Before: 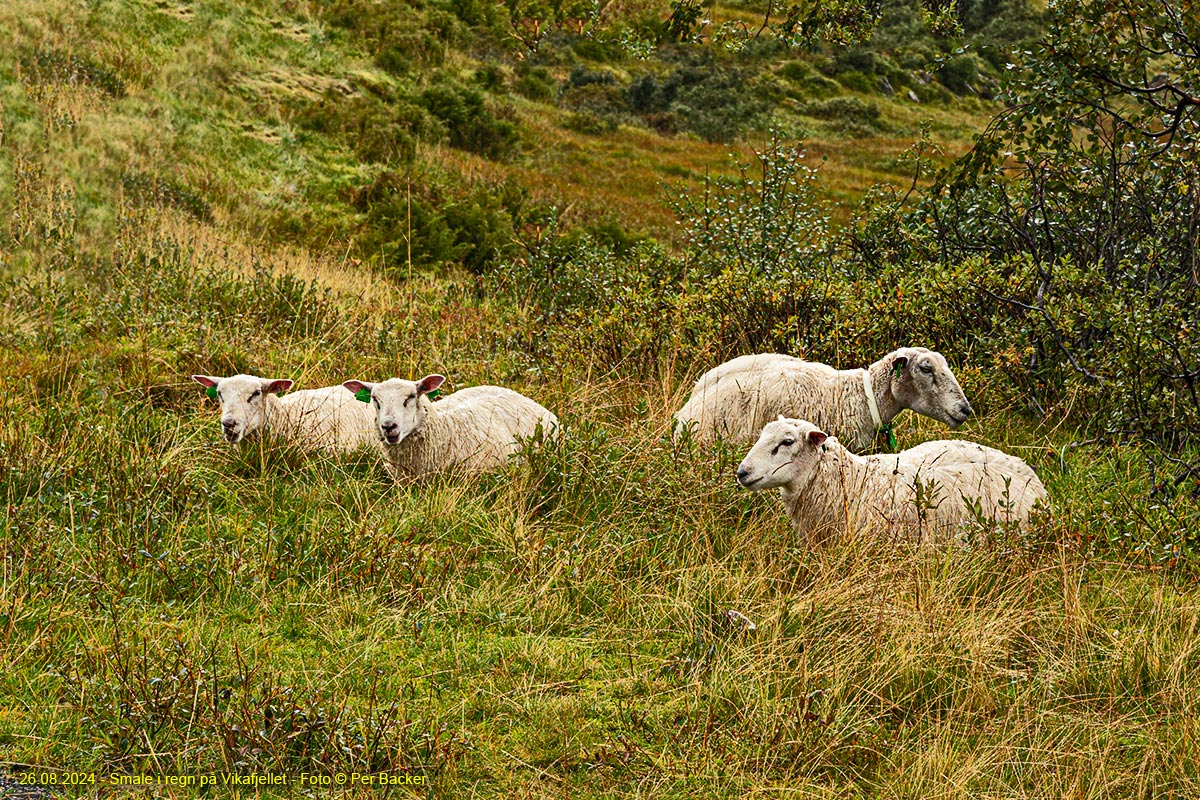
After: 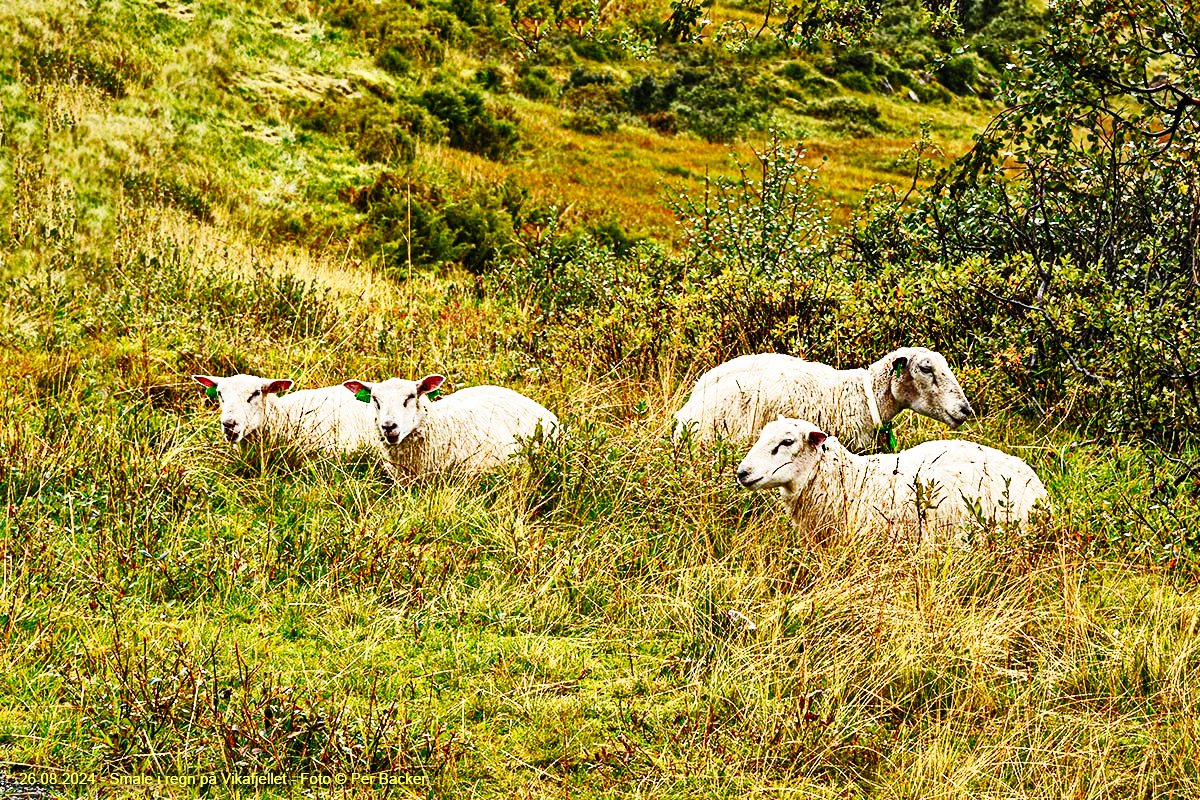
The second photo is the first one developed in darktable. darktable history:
base curve: curves: ch0 [(0, 0) (0, 0) (0.002, 0.001) (0.008, 0.003) (0.019, 0.011) (0.037, 0.037) (0.064, 0.11) (0.102, 0.232) (0.152, 0.379) (0.216, 0.524) (0.296, 0.665) (0.394, 0.789) (0.512, 0.881) (0.651, 0.945) (0.813, 0.986) (1, 1)], preserve colors none
shadows and highlights: radius 108.52, shadows 44.07, highlights -67.8, low approximation 0.01, soften with gaussian
